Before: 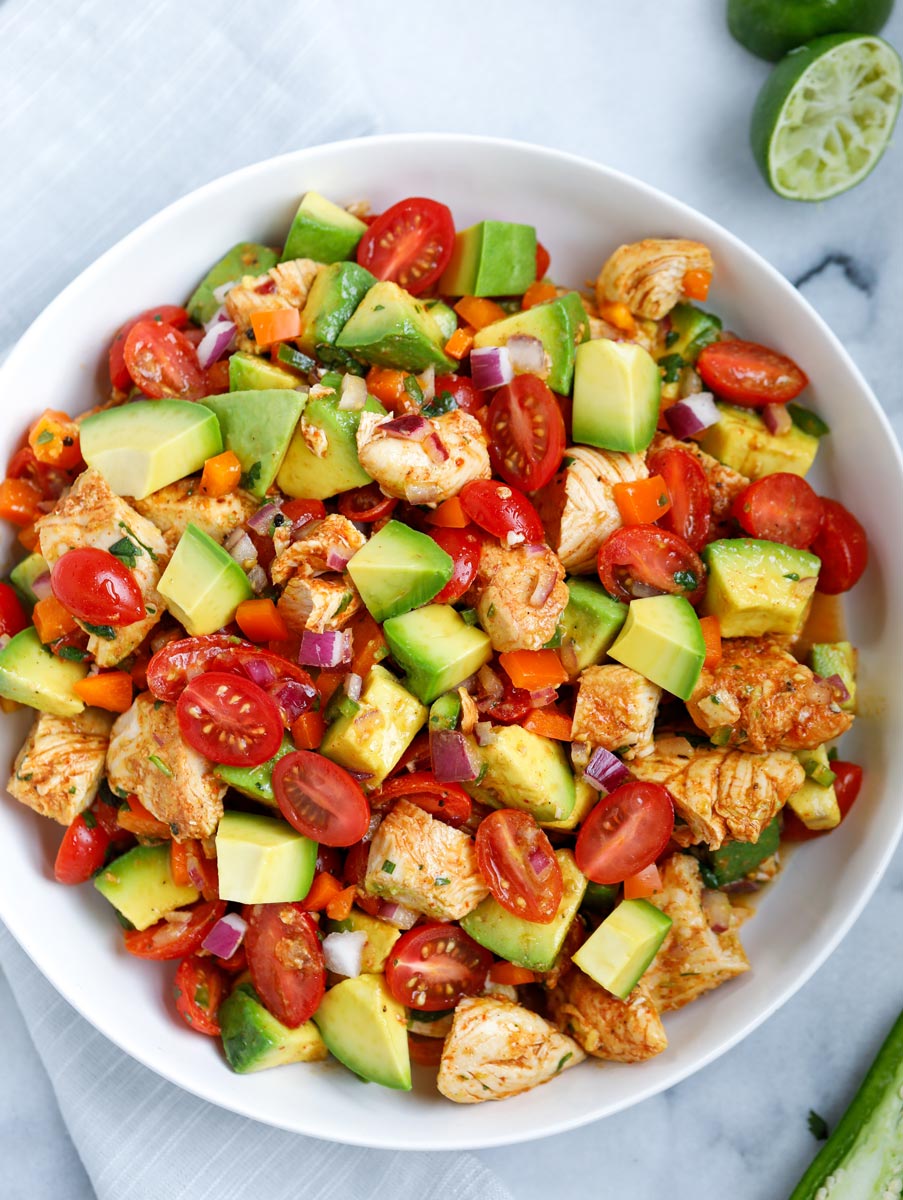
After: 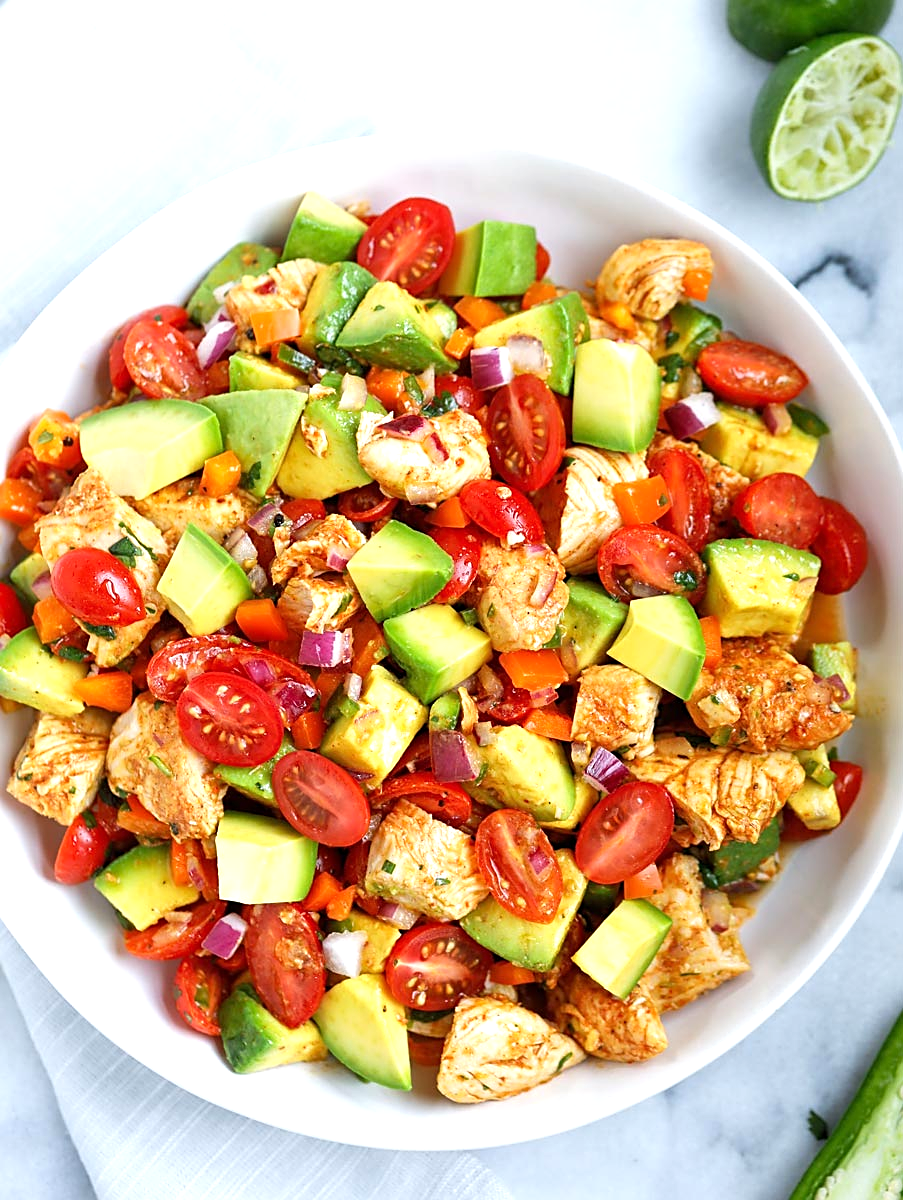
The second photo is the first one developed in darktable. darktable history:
exposure: exposure 0.505 EV, compensate highlight preservation false
sharpen: amount 0.498
